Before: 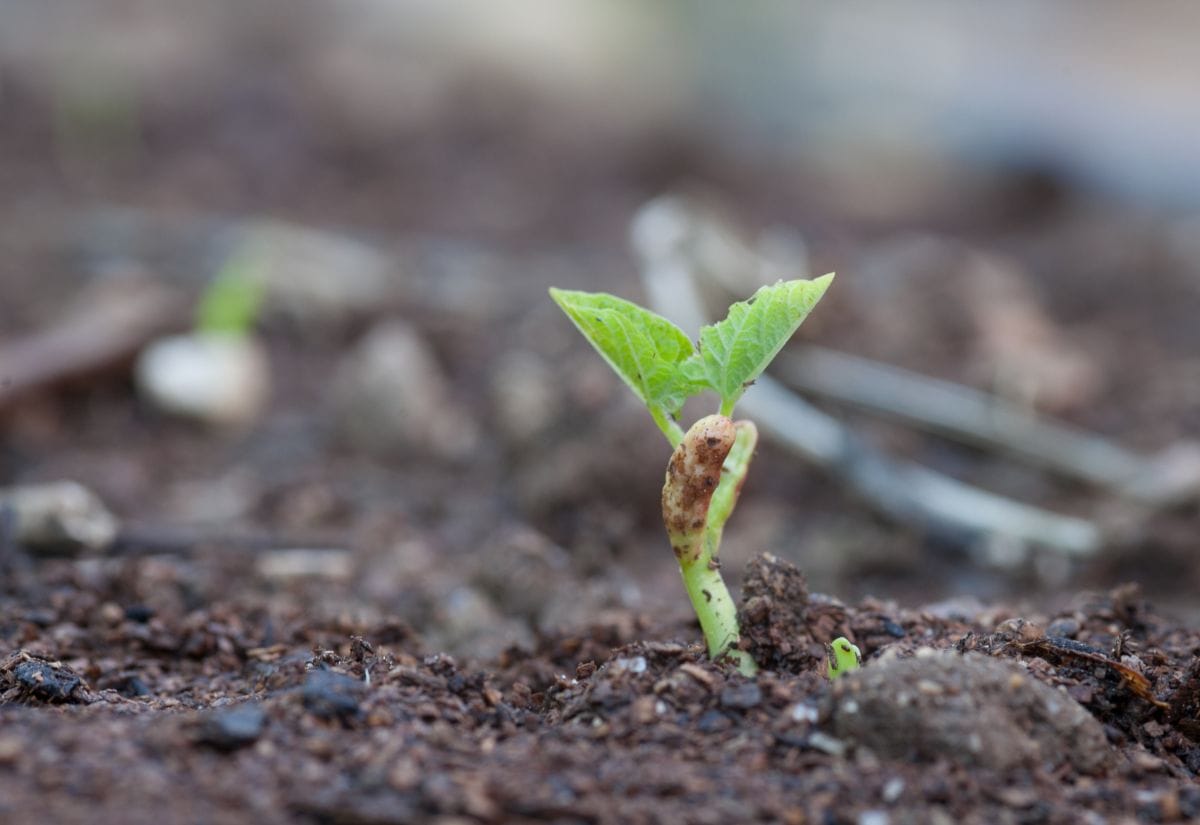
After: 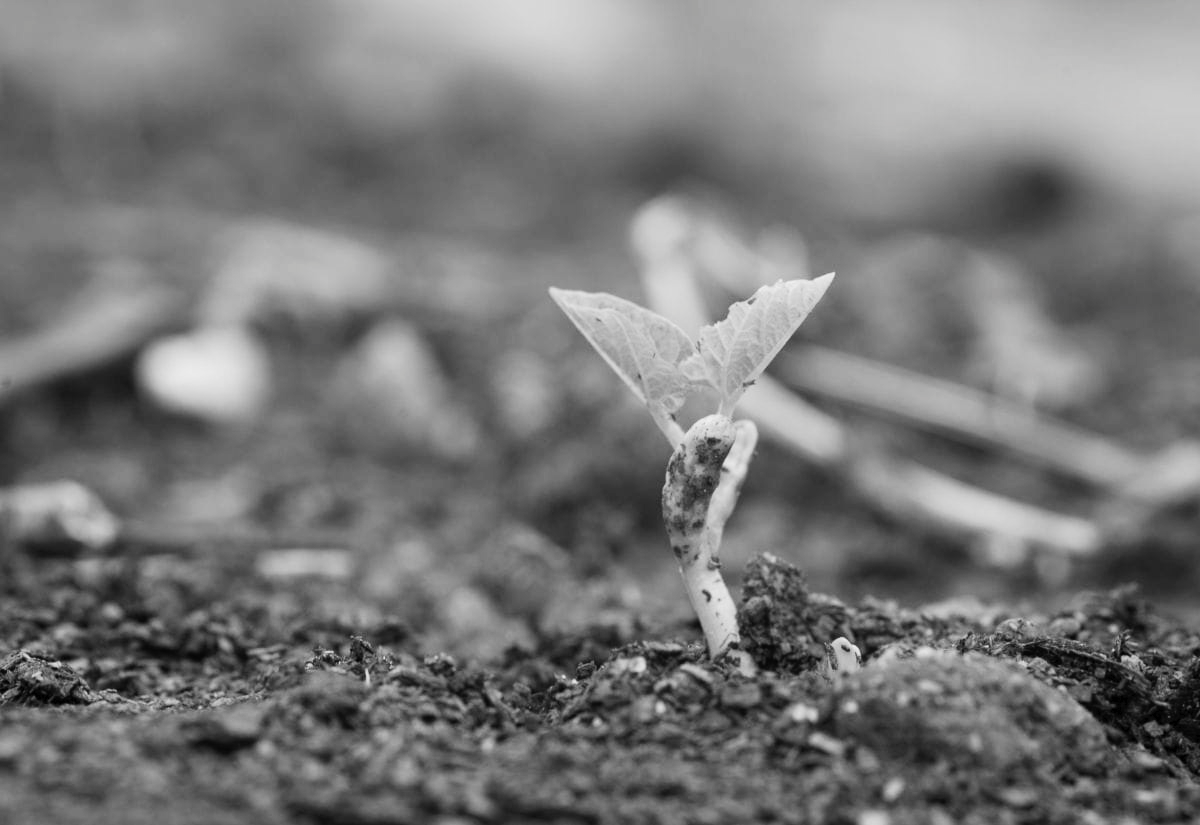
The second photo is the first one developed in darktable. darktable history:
tone curve: curves: ch0 [(0, 0) (0.003, 0.014) (0.011, 0.019) (0.025, 0.026) (0.044, 0.037) (0.069, 0.053) (0.1, 0.083) (0.136, 0.121) (0.177, 0.163) (0.224, 0.22) (0.277, 0.281) (0.335, 0.354) (0.399, 0.436) (0.468, 0.526) (0.543, 0.612) (0.623, 0.706) (0.709, 0.79) (0.801, 0.858) (0.898, 0.925) (1, 1)], preserve colors none
color look up table: target L [100.32, 86.7, 88.47, 78.43, 82.41, 75.88, 79.88, 66.24, 53.98, 36.15, 23.52, 201, 80.24, 74.05, 65.49, 59.41, 56.32, 48.84, 35.72, 51.22, 32.75, 31.46, 7.568, 10.27, 7.568, 89.53, 80.24, 70.73, 71.1, 59.92, 49.24, 48.31, 58.38, 47.24, 45.09, 24.72, 35.16, 32.32, 11.92, 10.27, 5.464, 93.75, 83.84, 83.84, 72.58, 59.41, 59.41, 41.96, 28.27], target a [0.001, -0.001, 0, 0, -0.002, -0.001, 0, 0.001, 0 ×4, -0.001, 0 ×12, -0.003, -0.001, -0.002, 0, 0.001, 0, 0.001, 0.001, 0, 0.001, 0.001, 0.001, 0 ×4, -0.002, -0.002, -0.002, 0, 0, 0, 0.001, 0.001], target b [-0.003, 0.022, 0, 0.001, 0.022, 0.002, 0.001, -0.004, -0.002, 0.001, -0.003, -0.001, 0.002 ×4, 0.001, -0.004, -0.003, 0.001, 0, 0, -0.002, -0.002, -0.002, 0.023, 0.002, 0.022, 0.002, -0.004, 0.001, -0.004, -0.004, -0.003, -0.004, -0.003, -0.003, -0.003, -0.002, -0.002, 0.003, 0.023, 0.022, 0.022, 0.002, 0.002, 0.002, -0.006, -0.003], num patches 49
